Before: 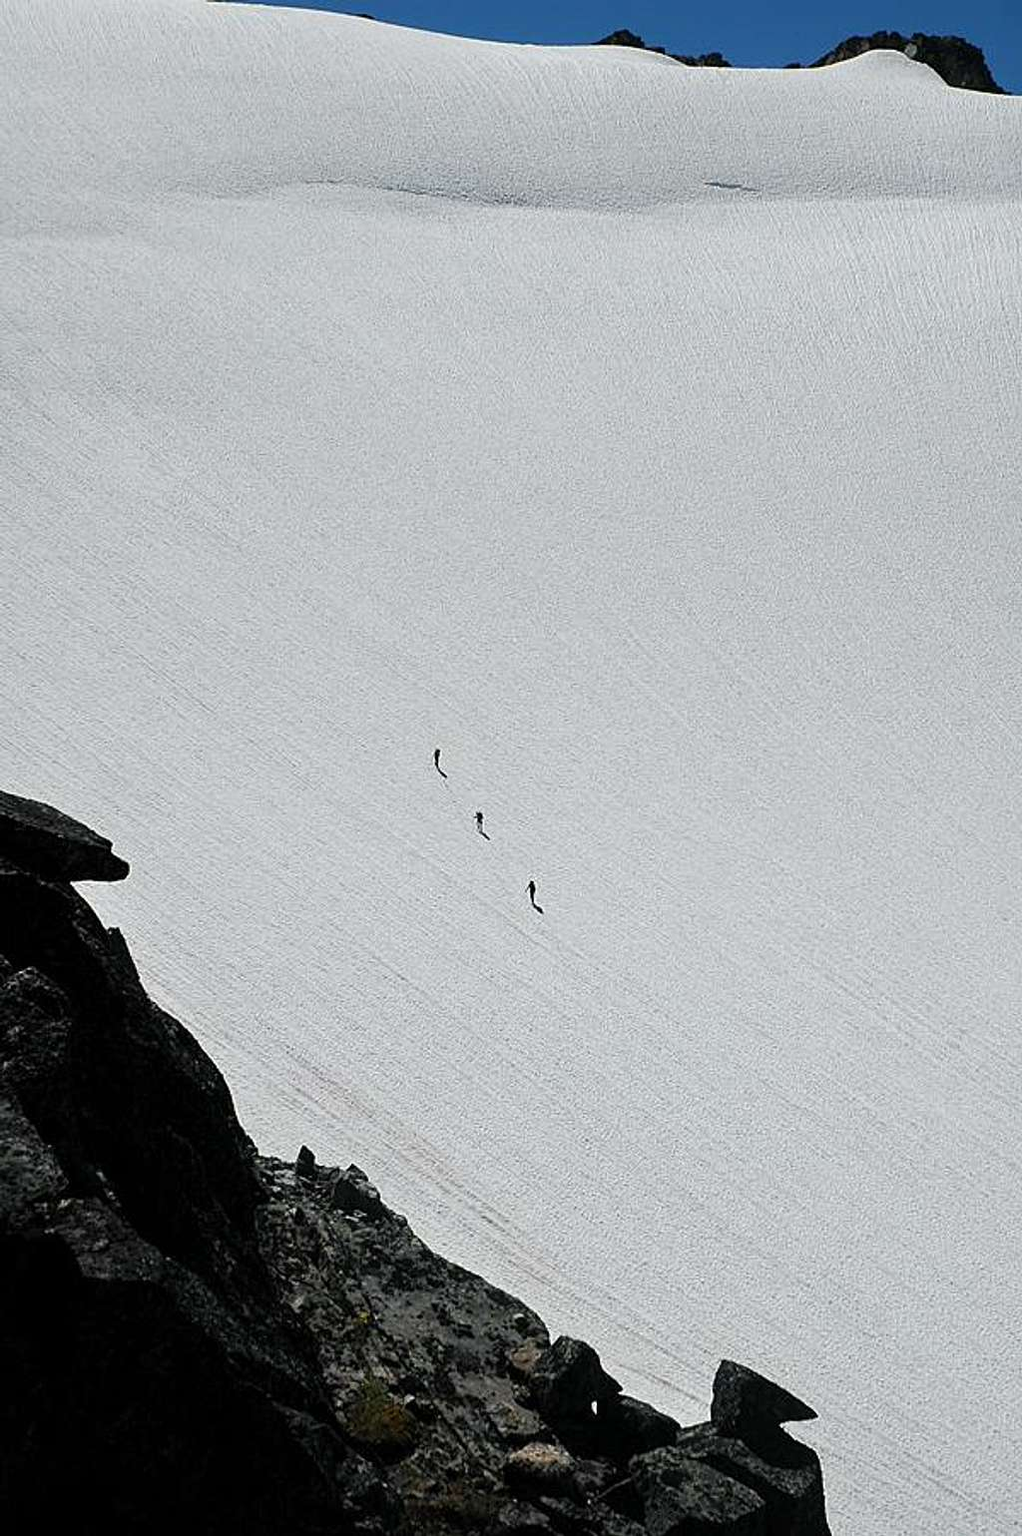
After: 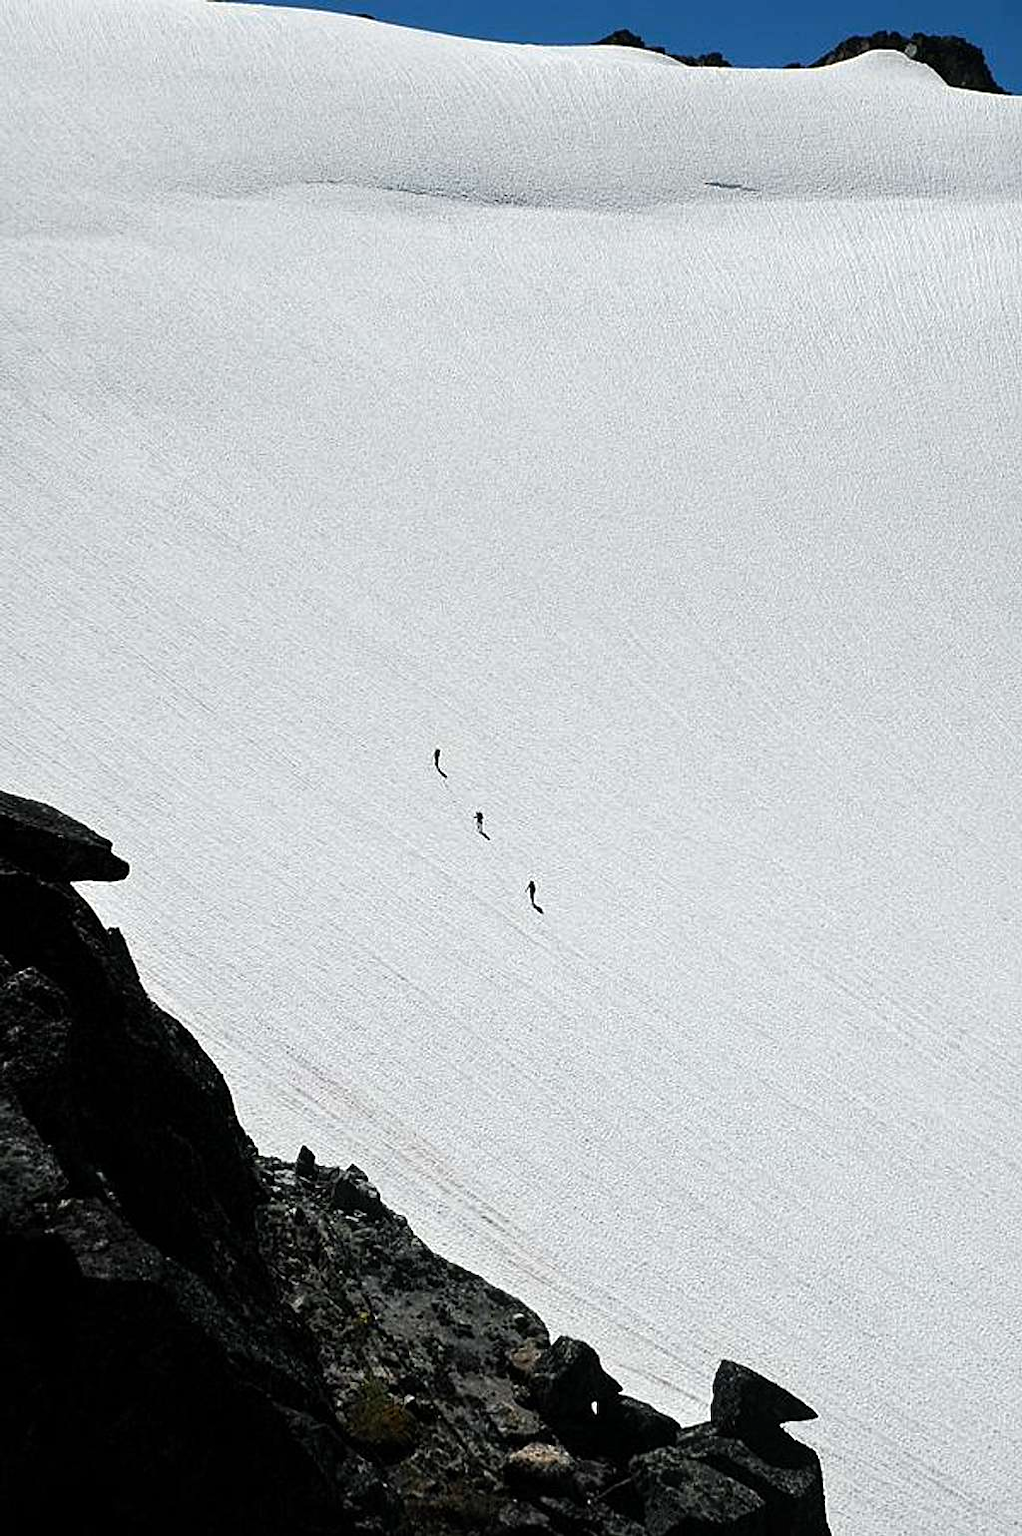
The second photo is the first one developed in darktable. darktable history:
tone equalizer: -8 EV -0.417 EV, -7 EV -0.389 EV, -6 EV -0.333 EV, -5 EV -0.222 EV, -3 EV 0.222 EV, -2 EV 0.333 EV, -1 EV 0.389 EV, +0 EV 0.417 EV, edges refinement/feathering 500, mask exposure compensation -1.57 EV, preserve details no
color zones: curves: ch0 [(0, 0.5) (0.143, 0.5) (0.286, 0.5) (0.429, 0.495) (0.571, 0.437) (0.714, 0.44) (0.857, 0.496) (1, 0.5)]
